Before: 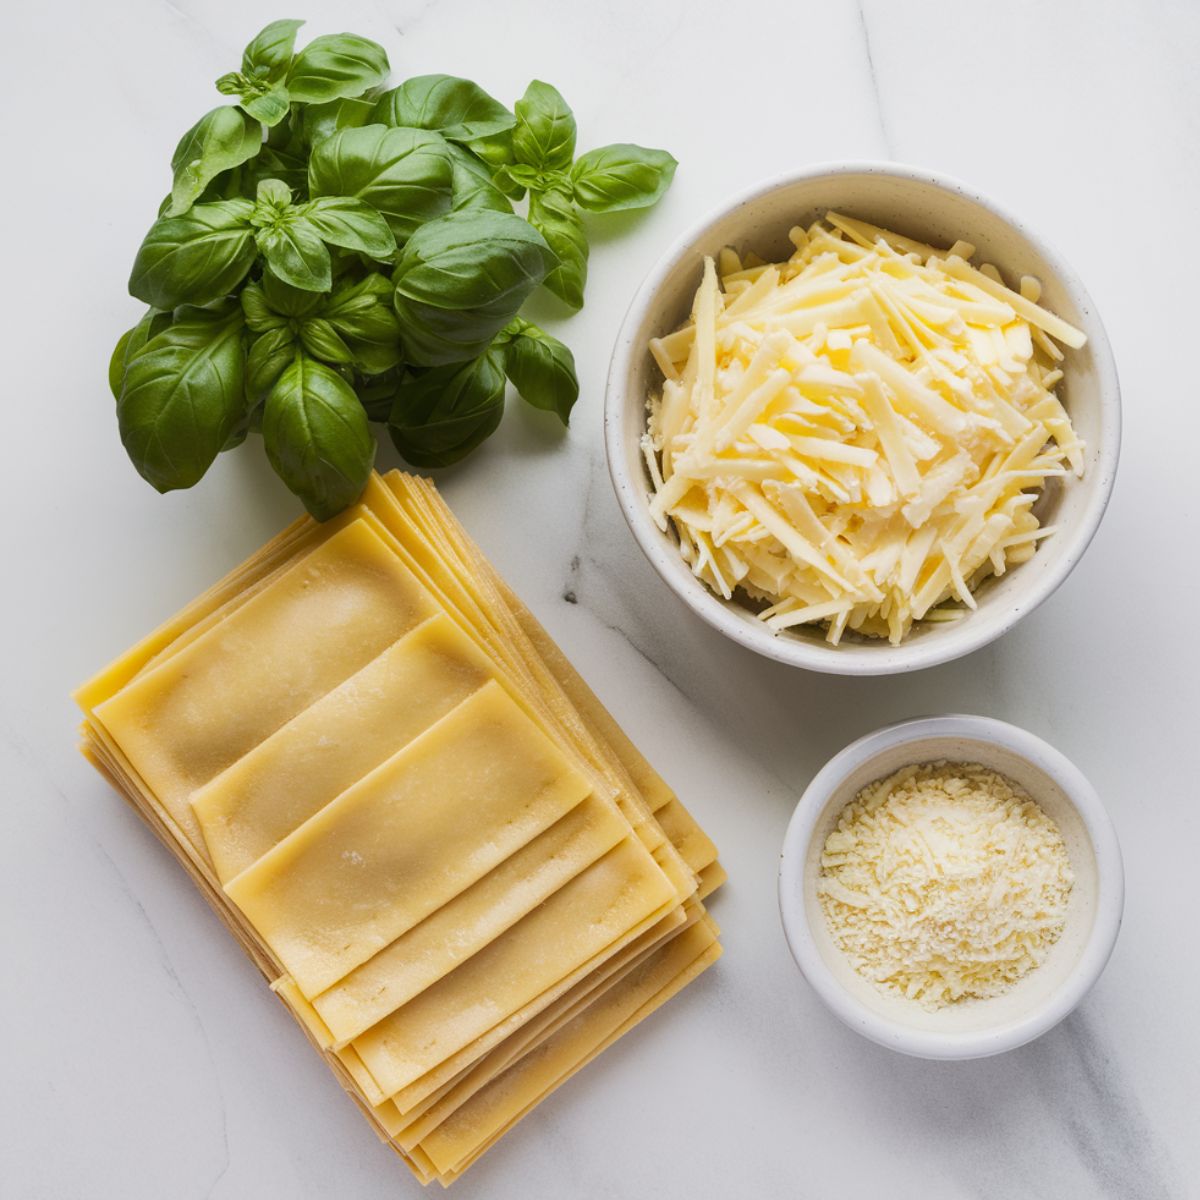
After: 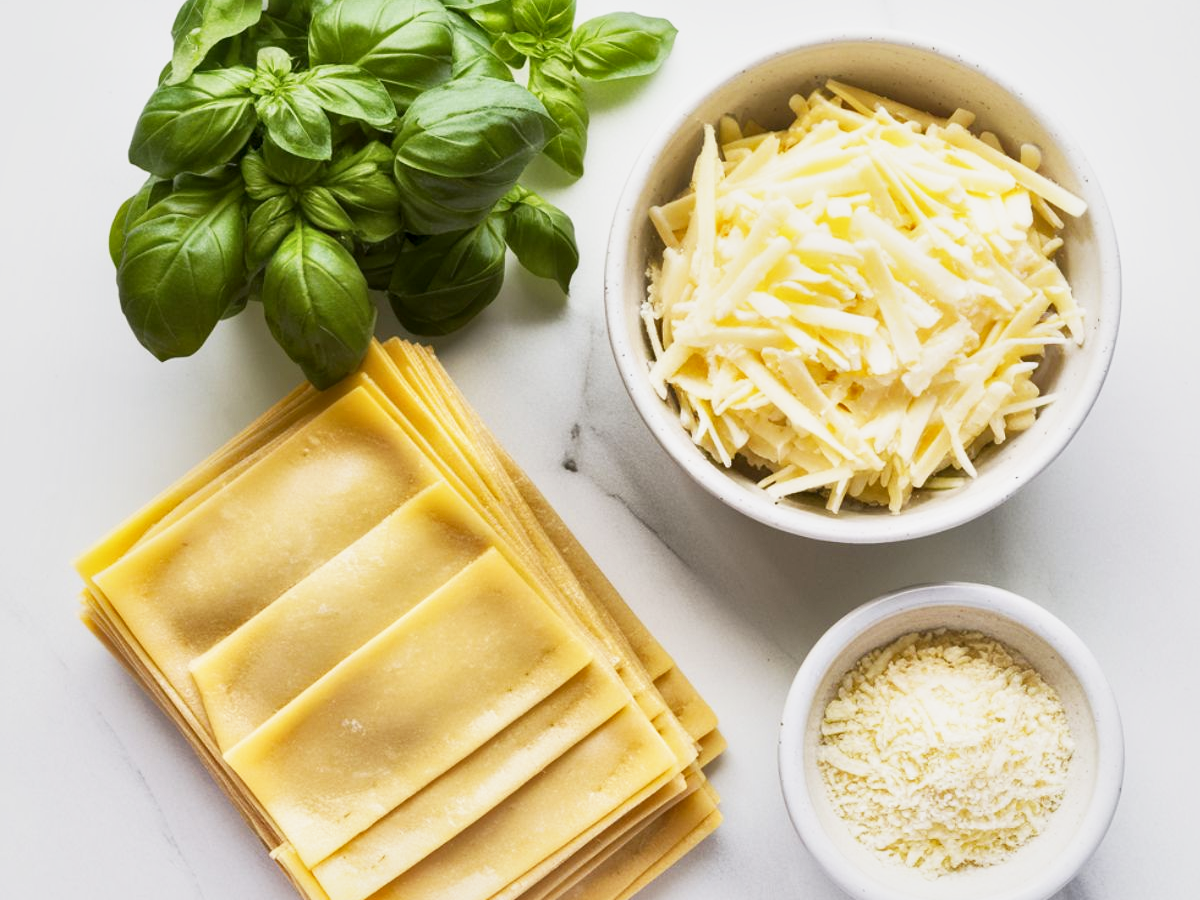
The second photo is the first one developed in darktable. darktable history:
crop: top 11.036%, bottom 13.881%
local contrast: mode bilateral grid, contrast 19, coarseness 50, detail 147%, midtone range 0.2
base curve: curves: ch0 [(0, 0) (0.088, 0.125) (0.176, 0.251) (0.354, 0.501) (0.613, 0.749) (1, 0.877)], preserve colors none
